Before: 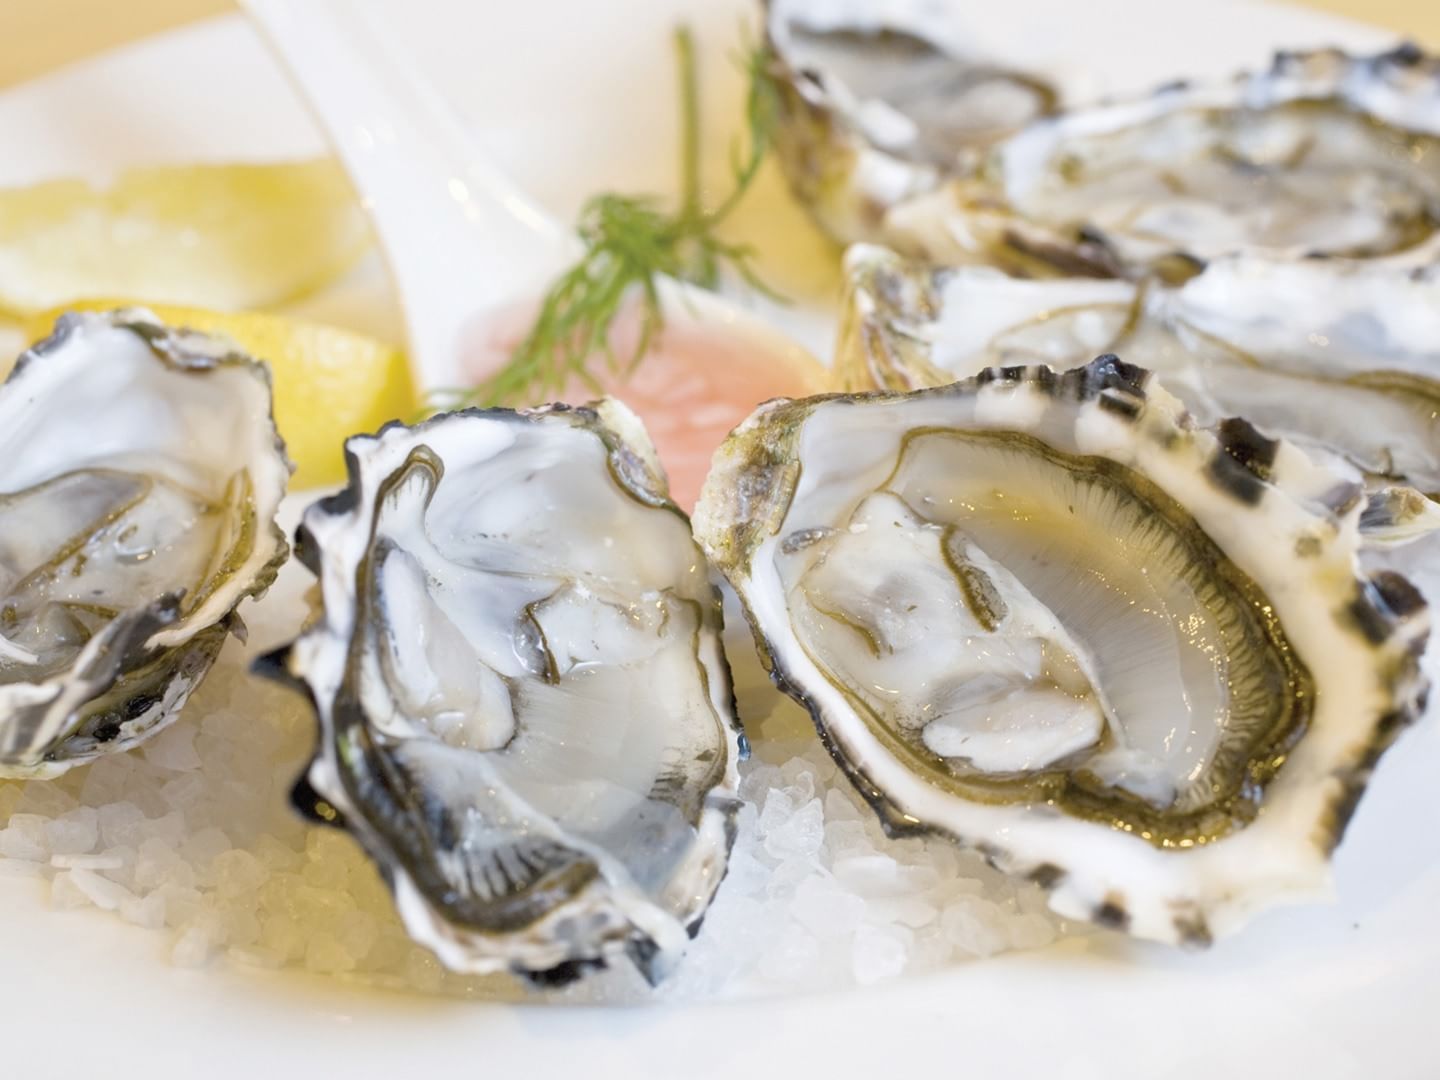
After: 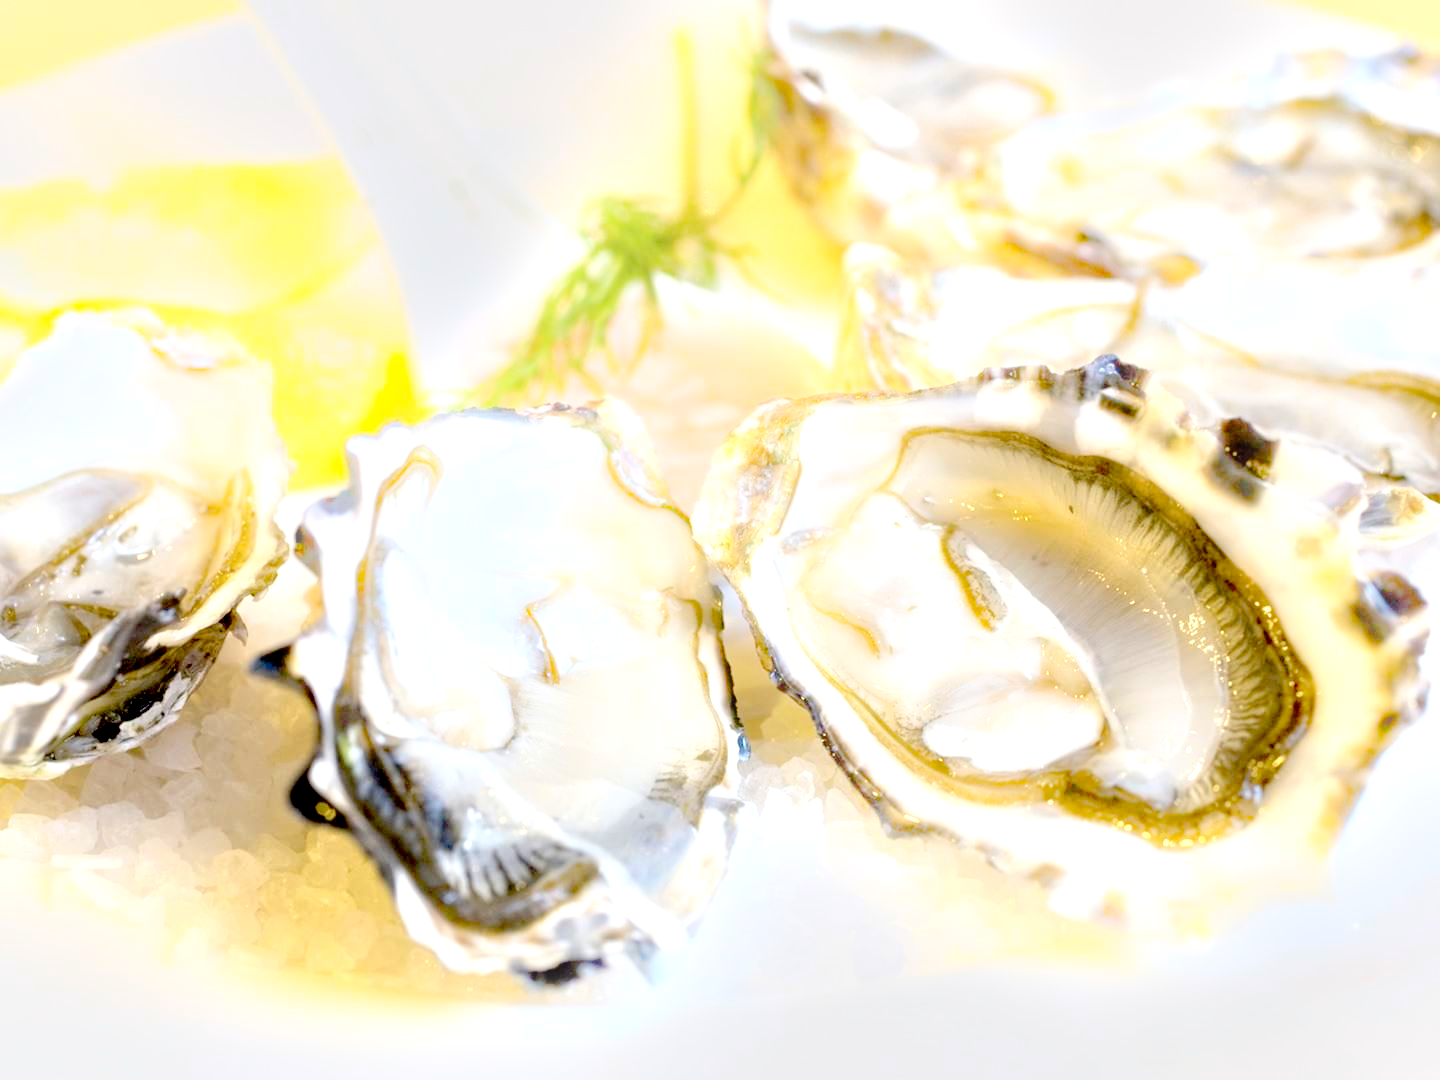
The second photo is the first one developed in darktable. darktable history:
color correction: highlights a* -0.137, highlights b* 0.137
bloom: size 9%, threshold 100%, strength 7%
exposure: black level correction 0.035, exposure 0.9 EV, compensate highlight preservation false
